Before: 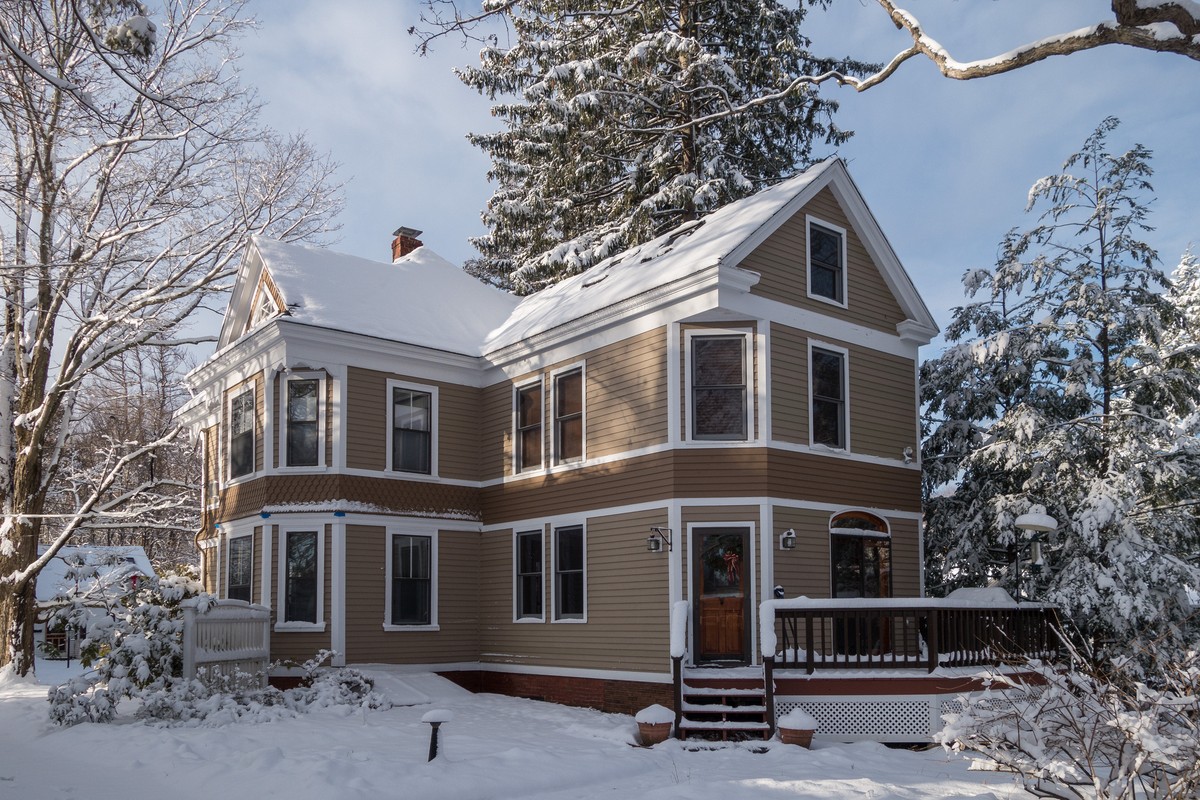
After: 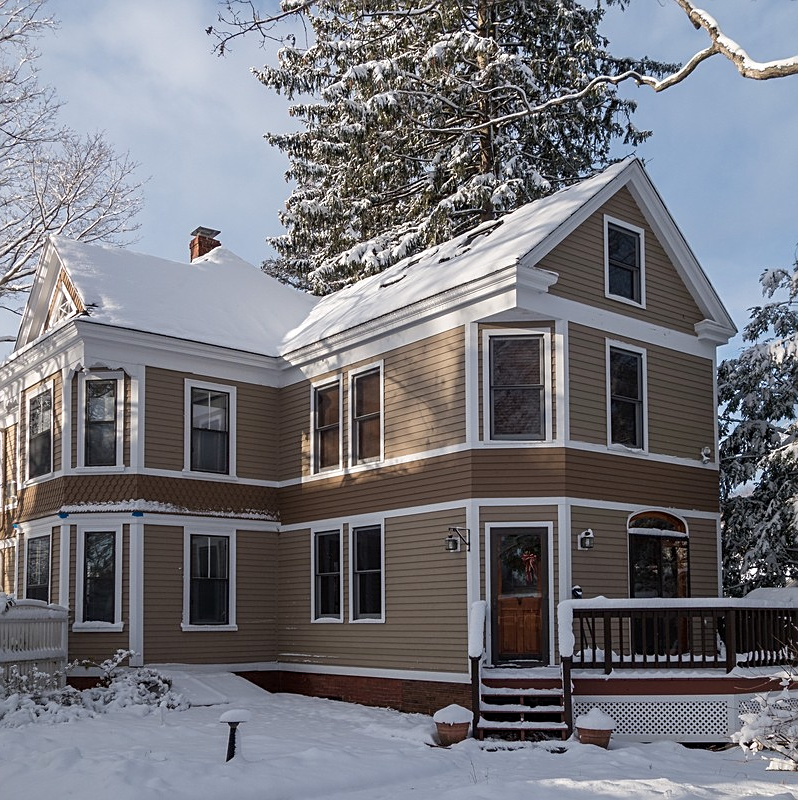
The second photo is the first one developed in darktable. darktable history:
sharpen: on, module defaults
crop: left 16.899%, right 16.556%
